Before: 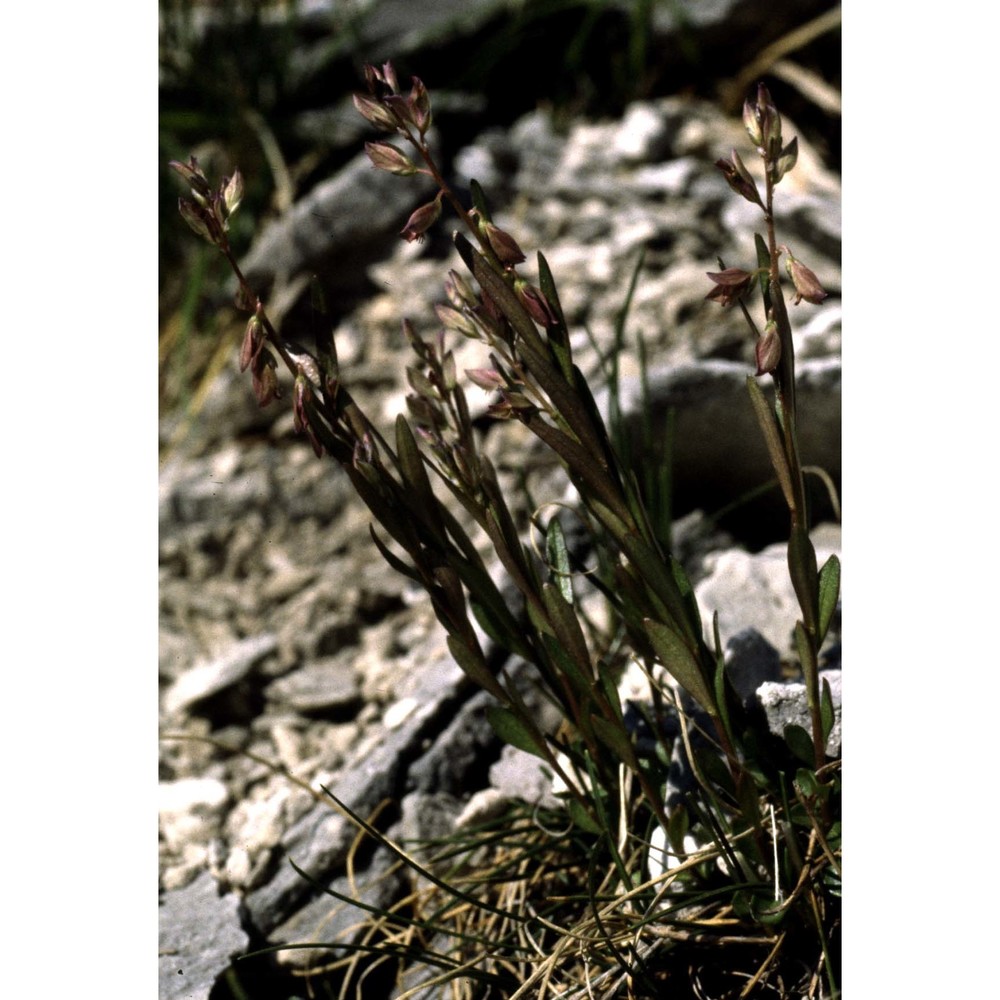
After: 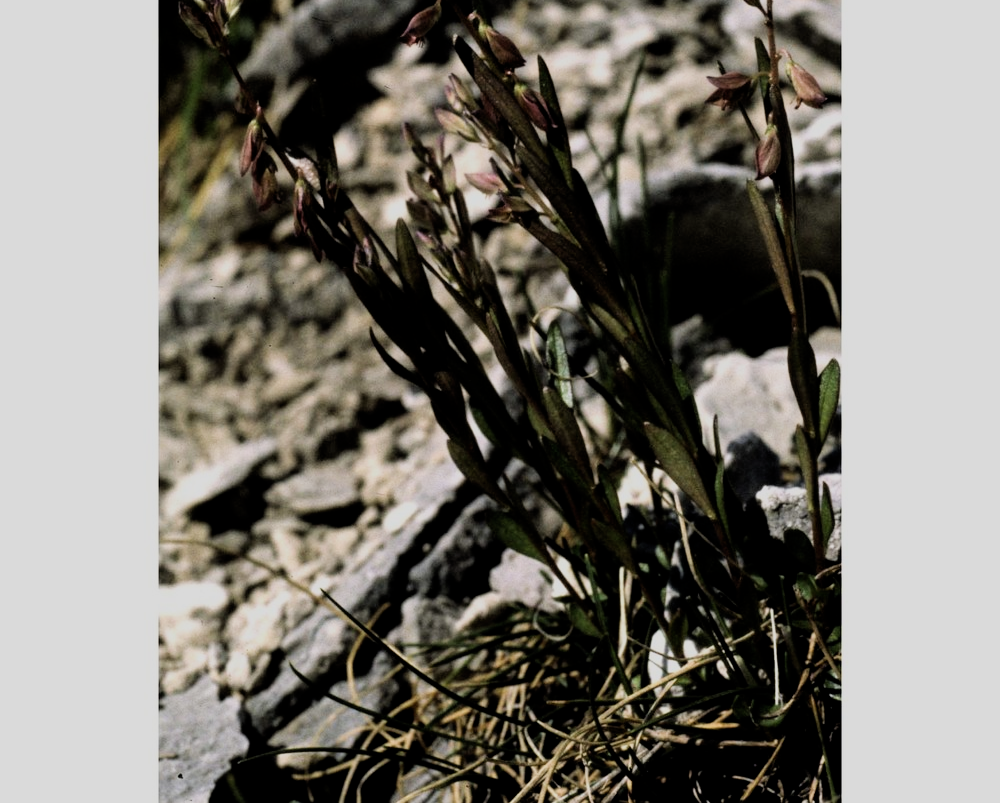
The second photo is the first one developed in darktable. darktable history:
crop and rotate: top 19.694%
filmic rgb: middle gray luminance 28.88%, black relative exposure -10.33 EV, white relative exposure 5.5 EV, target black luminance 0%, hardness 3.93, latitude 2.47%, contrast 1.126, highlights saturation mix 4.97%, shadows ↔ highlights balance 14.54%, iterations of high-quality reconstruction 0
